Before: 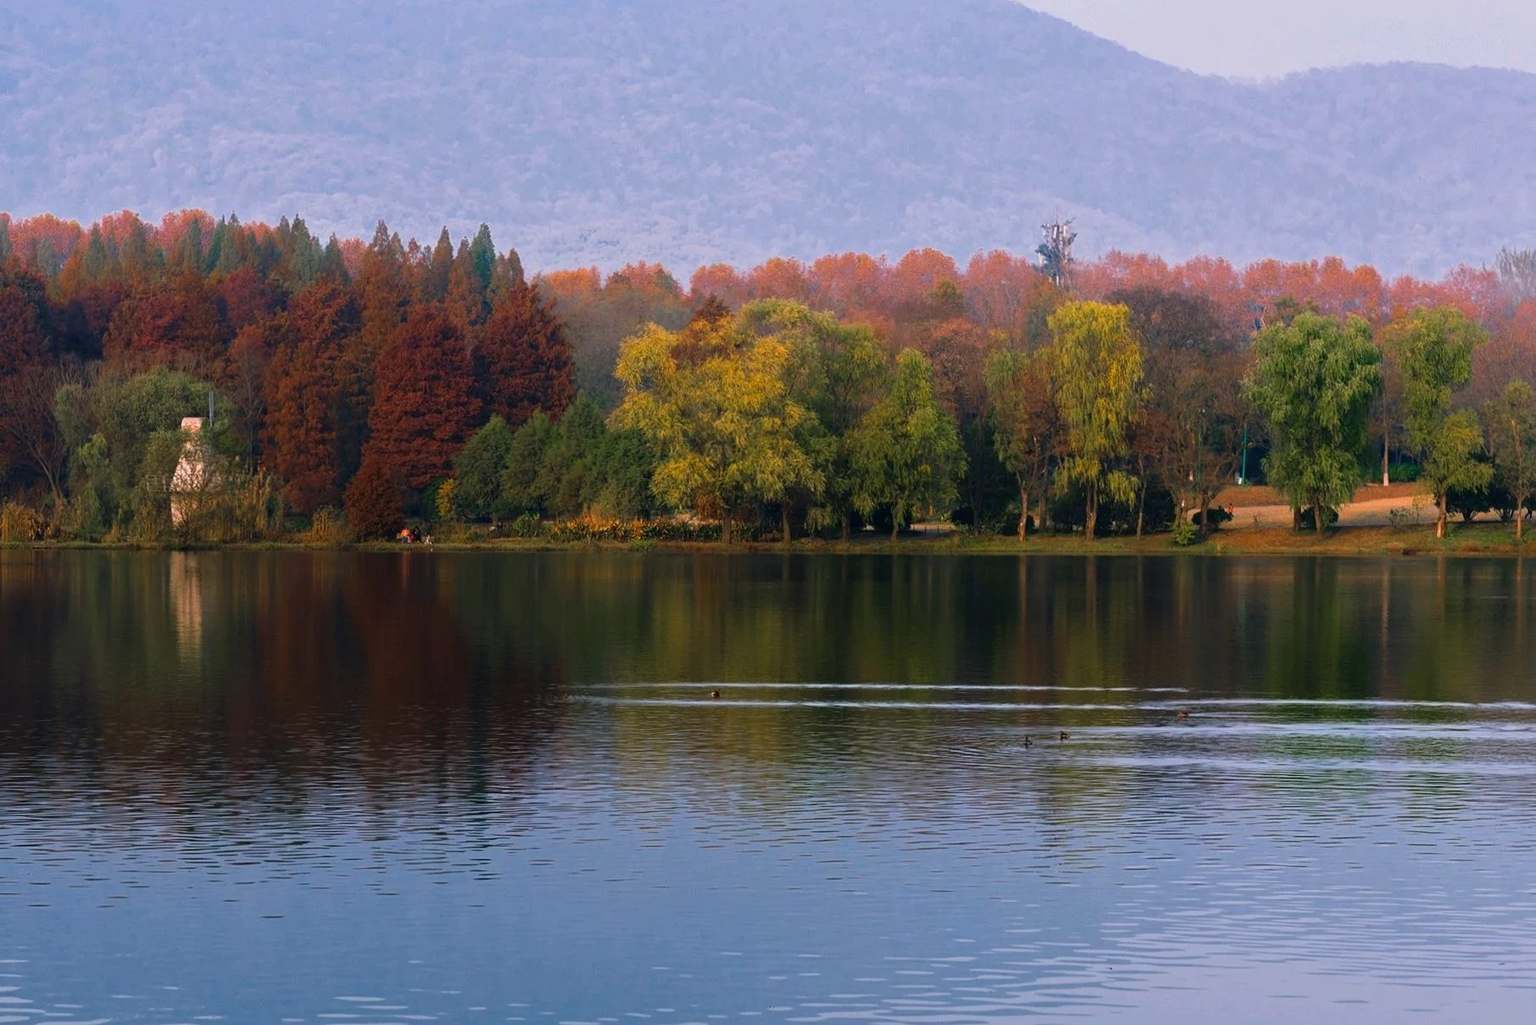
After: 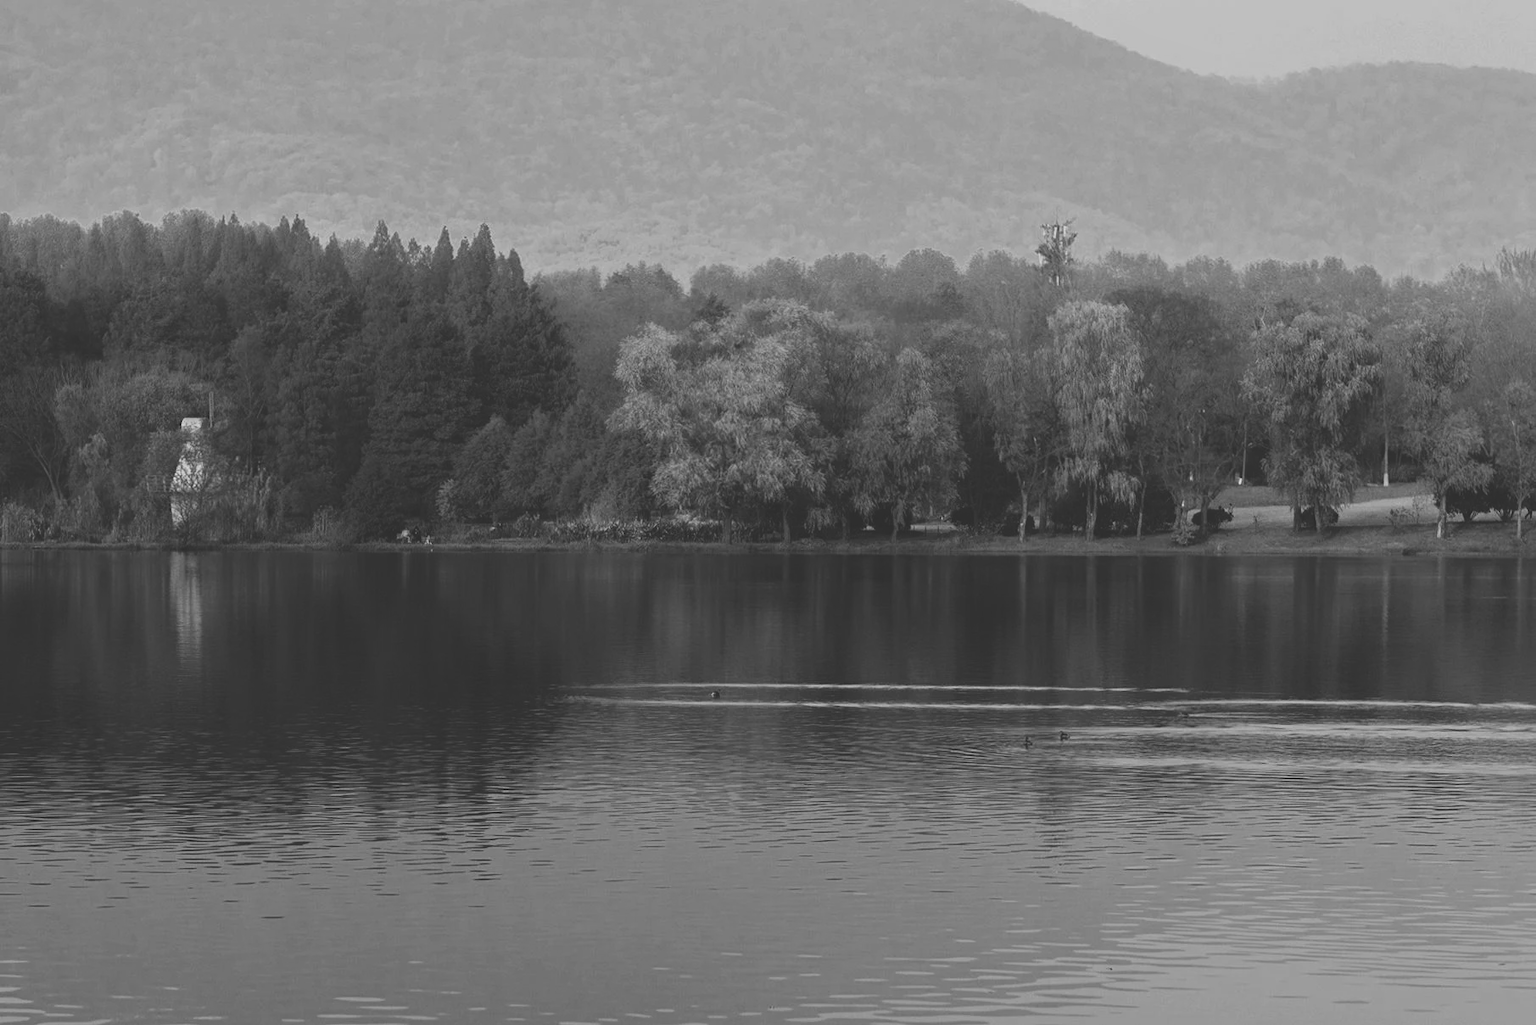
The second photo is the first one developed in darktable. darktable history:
monochrome: a -92.57, b 58.91
exposure: black level correction -0.028, compensate highlight preservation false
